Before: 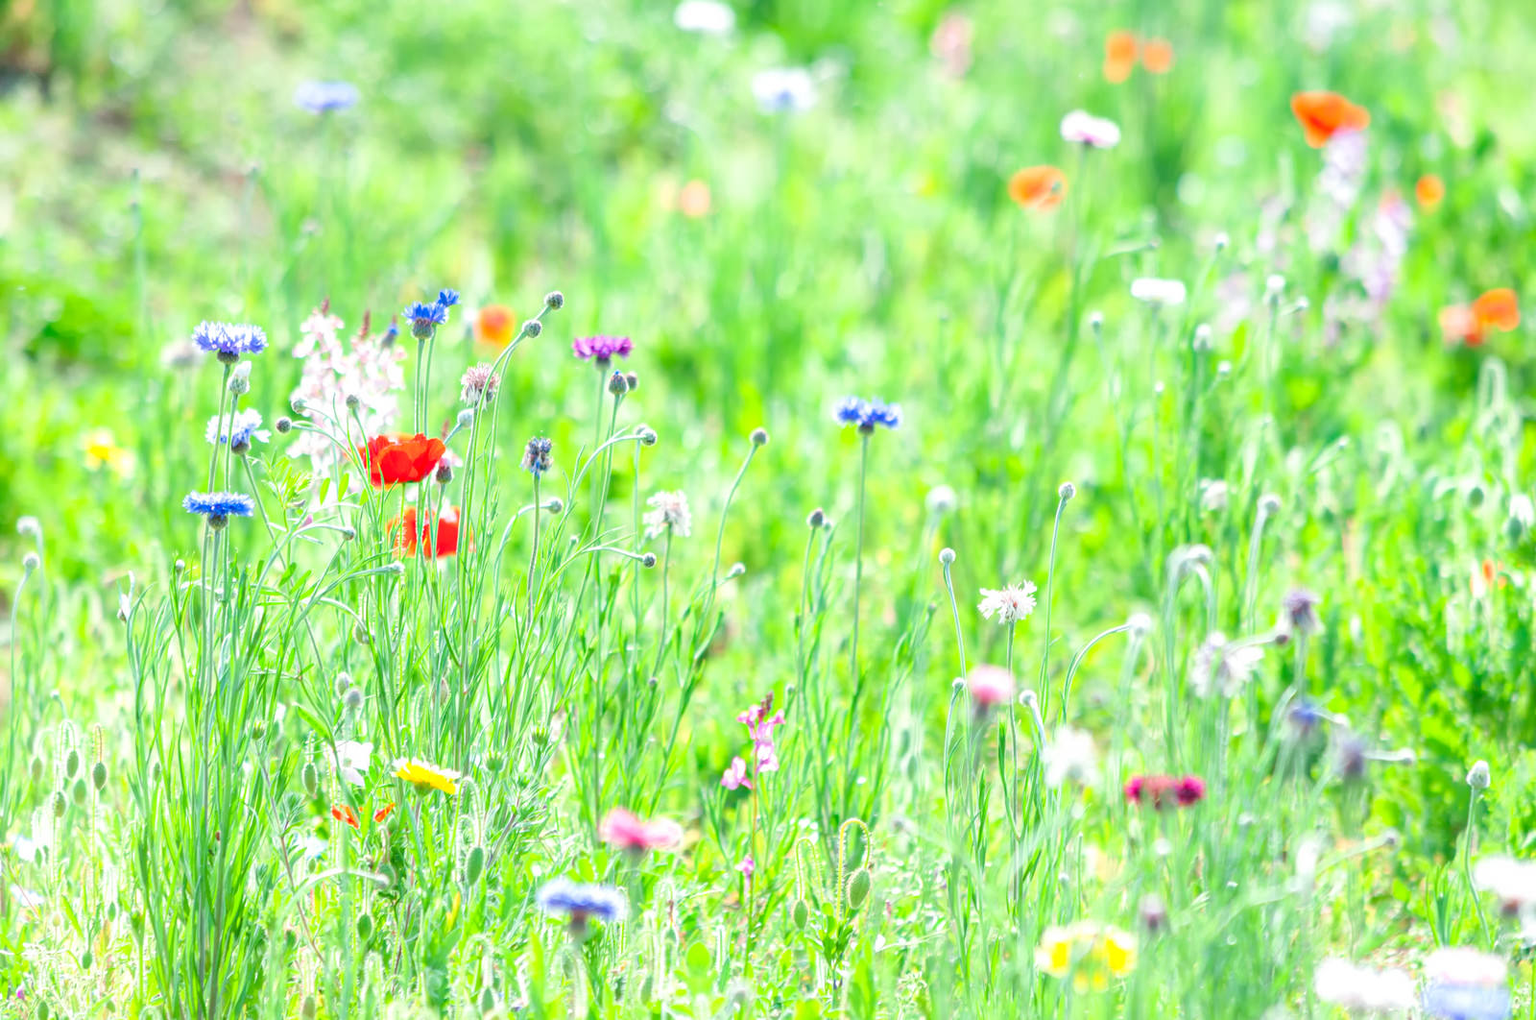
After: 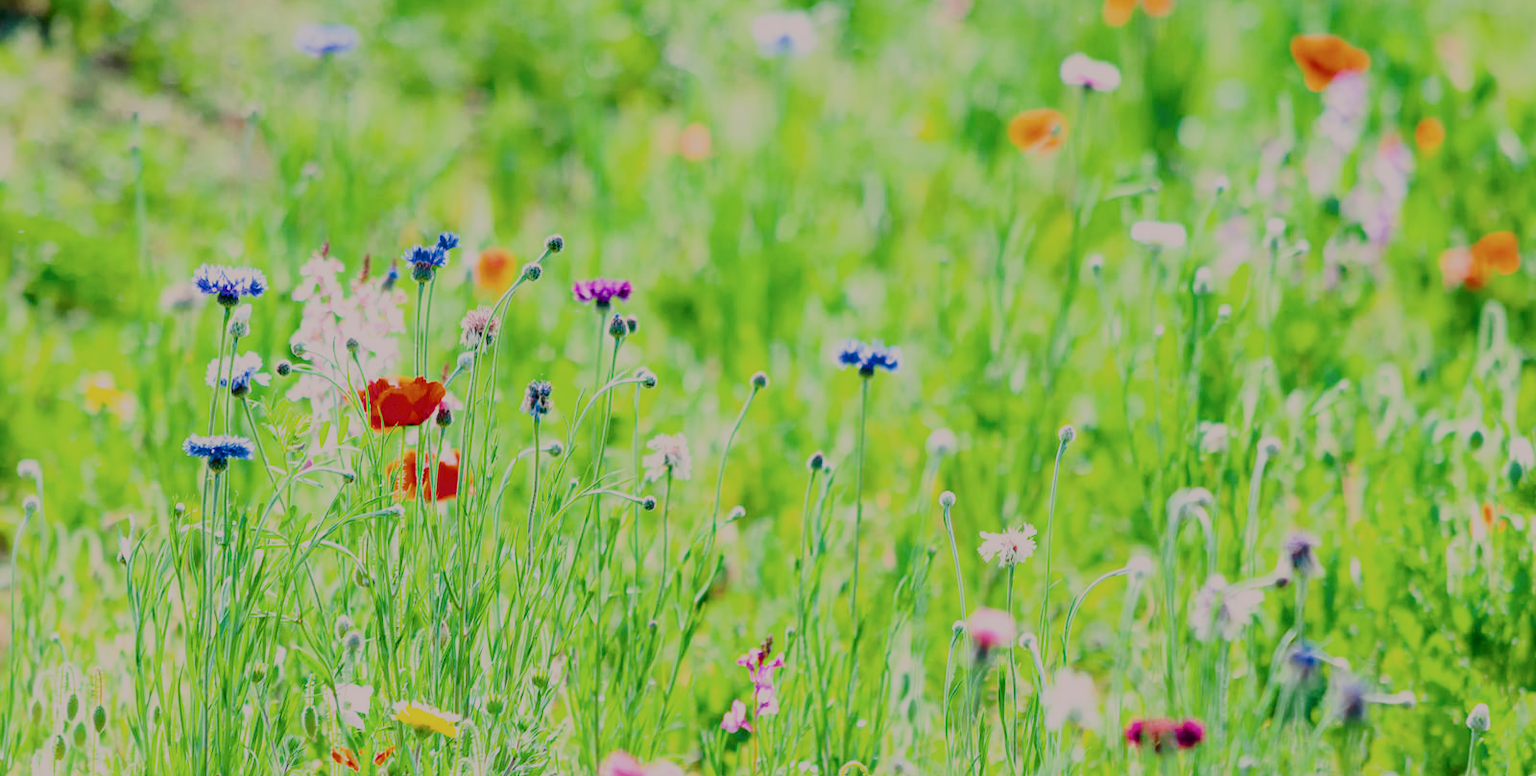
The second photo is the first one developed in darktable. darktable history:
tone curve: curves: ch0 [(0, 0) (0.003, 0.019) (0.011, 0.022) (0.025, 0.029) (0.044, 0.041) (0.069, 0.06) (0.1, 0.09) (0.136, 0.123) (0.177, 0.163) (0.224, 0.206) (0.277, 0.268) (0.335, 0.35) (0.399, 0.436) (0.468, 0.526) (0.543, 0.624) (0.623, 0.713) (0.709, 0.779) (0.801, 0.845) (0.898, 0.912) (1, 1)], color space Lab, independent channels, preserve colors none
crop: top 5.648%, bottom 18.11%
haze removal: compatibility mode true, adaptive false
exposure: black level correction 0, exposure 0.892 EV, compensate exposure bias true, compensate highlight preservation false
tone equalizer: on, module defaults
color balance rgb: shadows lift › luminance -7.388%, shadows lift › chroma 2.393%, shadows lift › hue 162.59°, highlights gain › chroma 2.356%, highlights gain › hue 36.61°, perceptual saturation grading › global saturation 0.52%, perceptual saturation grading › mid-tones 6.199%, perceptual saturation grading › shadows 71.723%
filmic rgb: black relative exposure -6.08 EV, white relative exposure 6.97 EV, hardness 2.23
